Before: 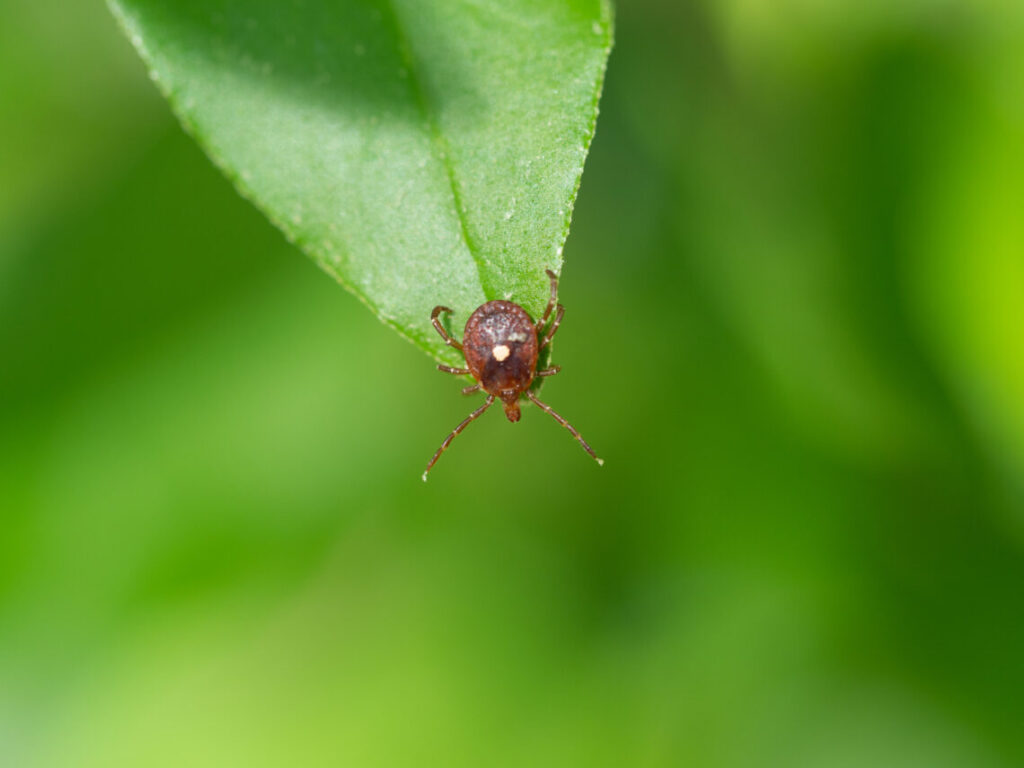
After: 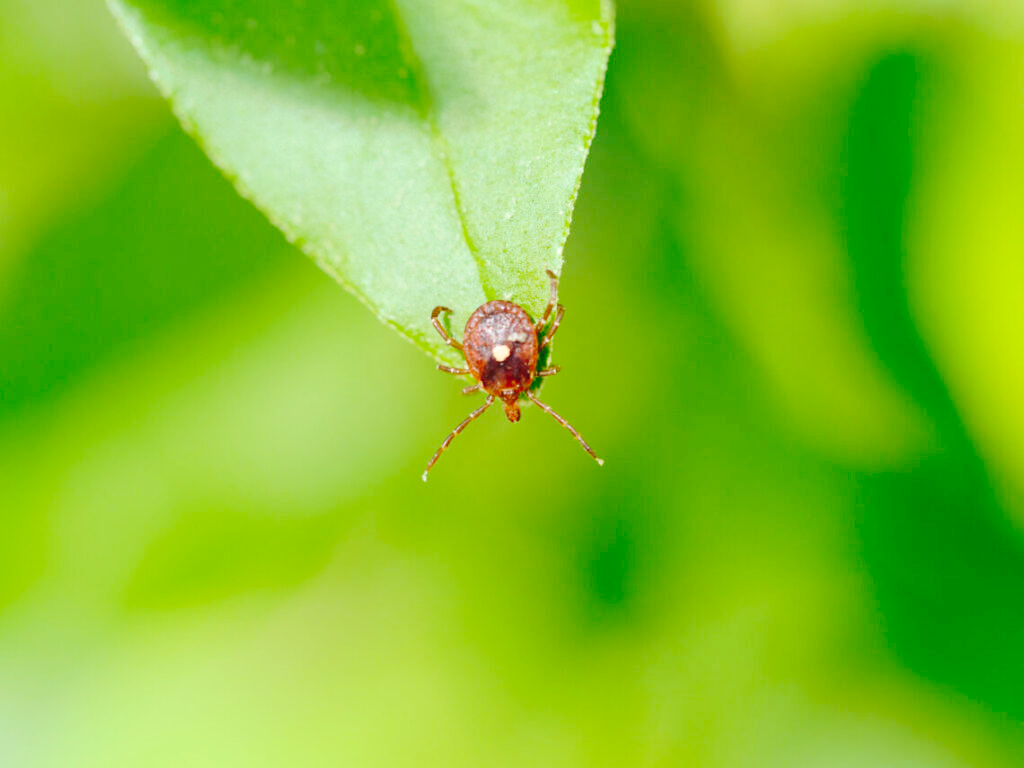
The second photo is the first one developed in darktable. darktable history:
contrast brightness saturation: contrast 0.204, brightness 0.167, saturation 0.227
tone curve: curves: ch0 [(0, 0) (0.003, 0.058) (0.011, 0.061) (0.025, 0.065) (0.044, 0.076) (0.069, 0.083) (0.1, 0.09) (0.136, 0.102) (0.177, 0.145) (0.224, 0.196) (0.277, 0.278) (0.335, 0.375) (0.399, 0.486) (0.468, 0.578) (0.543, 0.651) (0.623, 0.717) (0.709, 0.783) (0.801, 0.838) (0.898, 0.91) (1, 1)], preserve colors none
